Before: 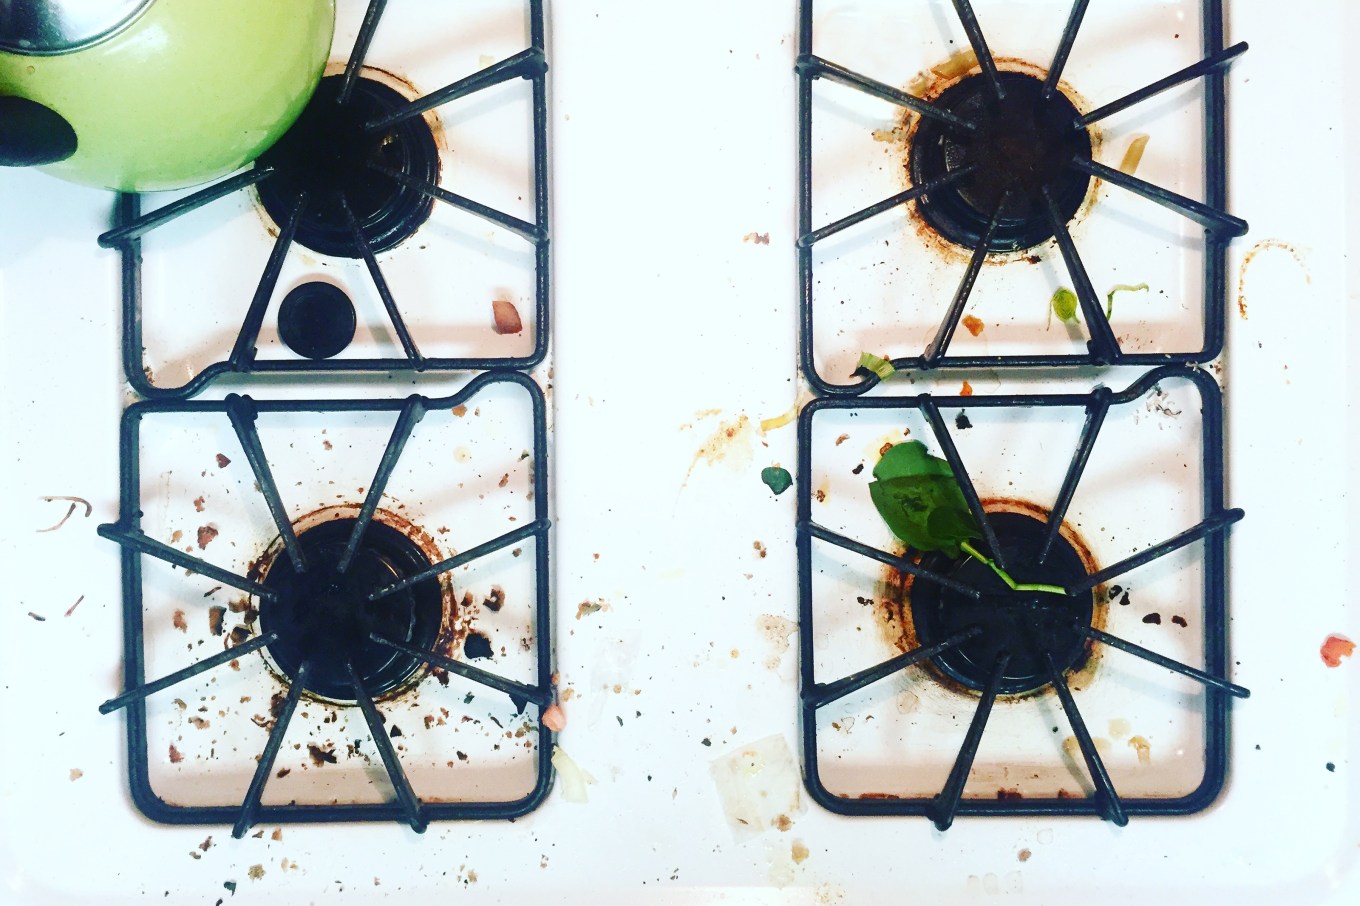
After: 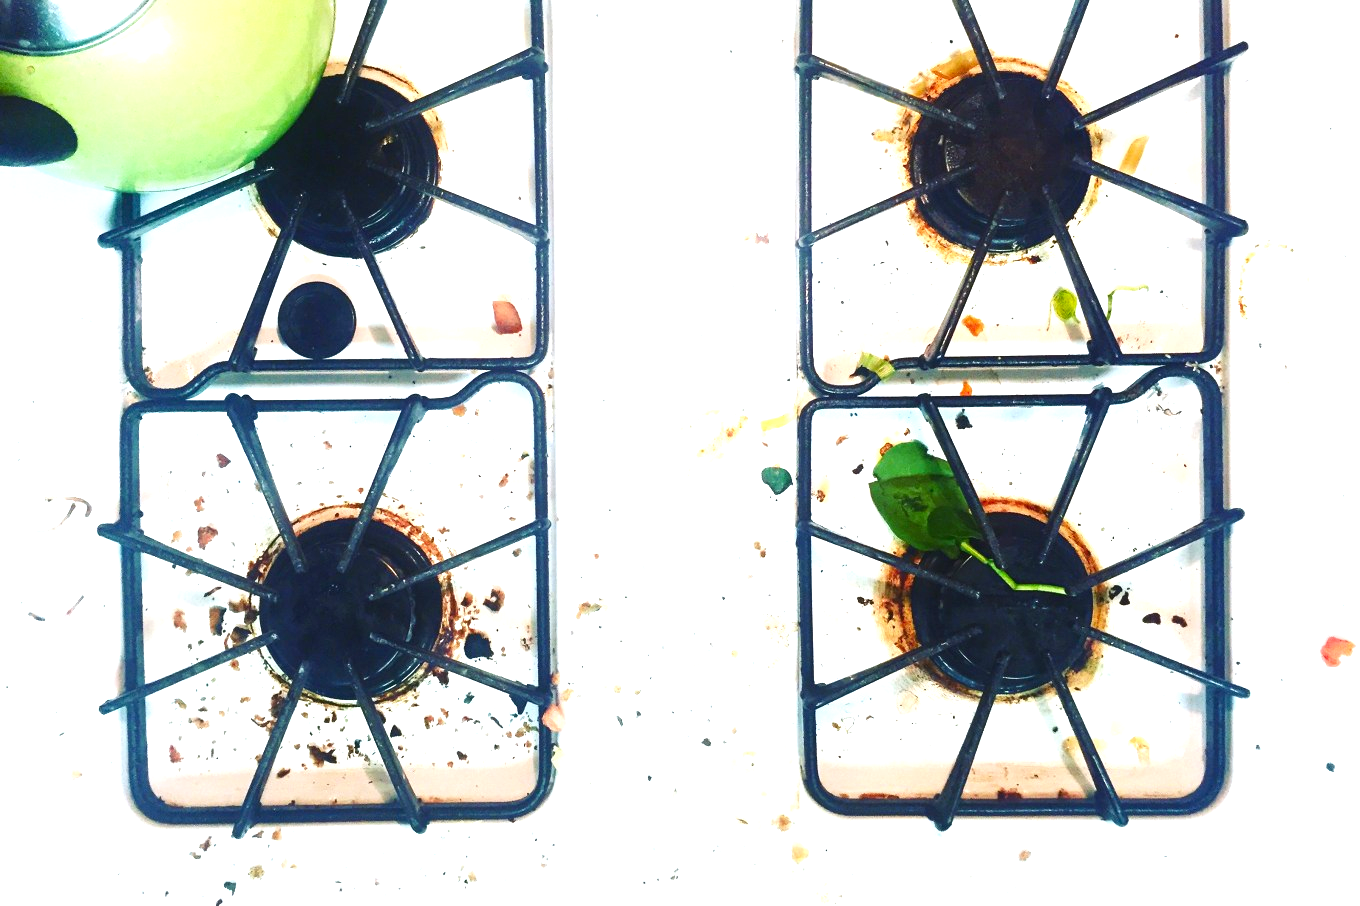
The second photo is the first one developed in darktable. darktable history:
exposure: exposure 0.726 EV, compensate highlight preservation false
contrast brightness saturation: saturation 0.103
